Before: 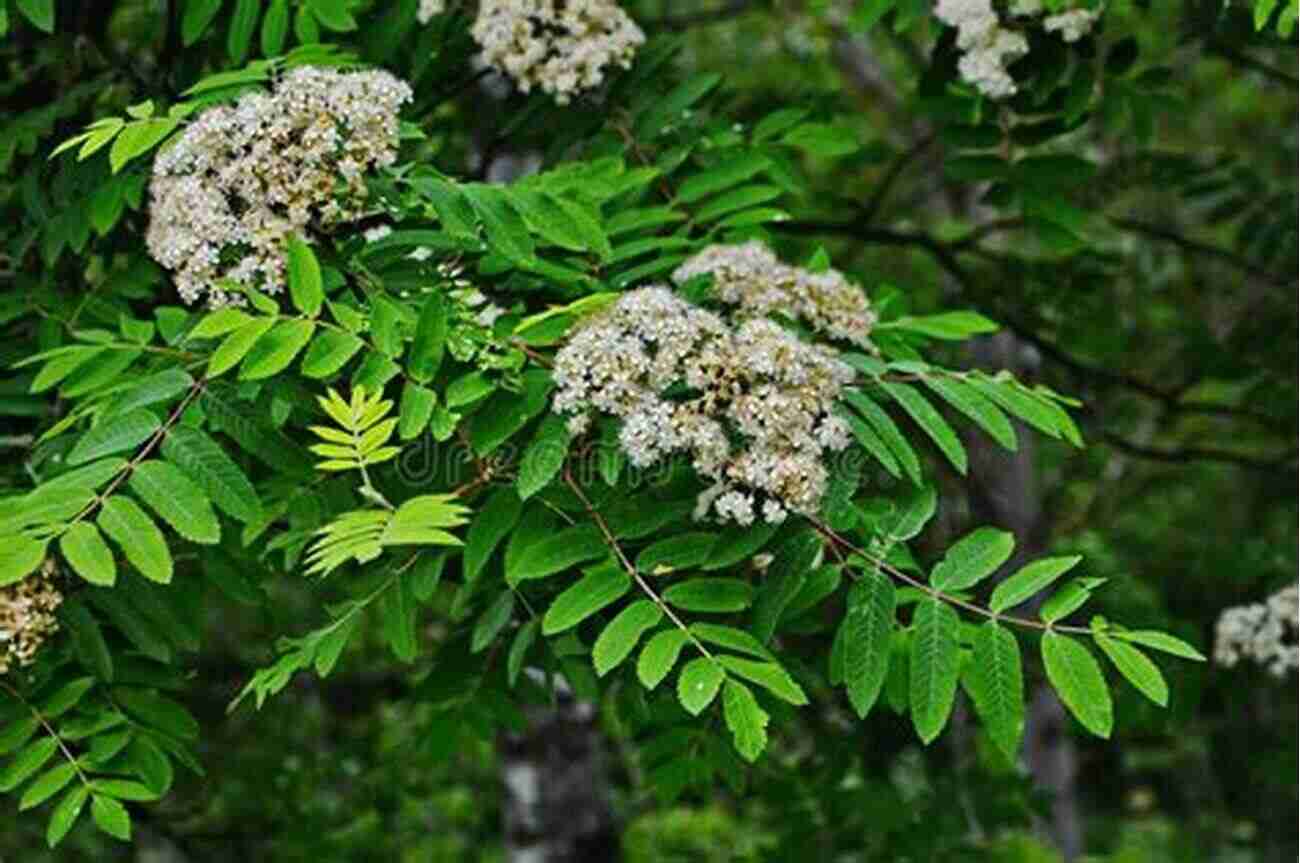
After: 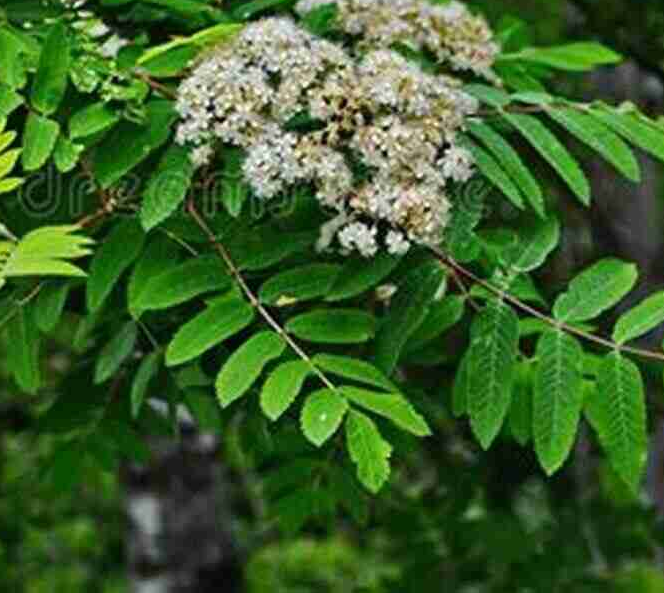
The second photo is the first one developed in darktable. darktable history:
crop and rotate: left 29.047%, top 31.282%, right 19.85%
